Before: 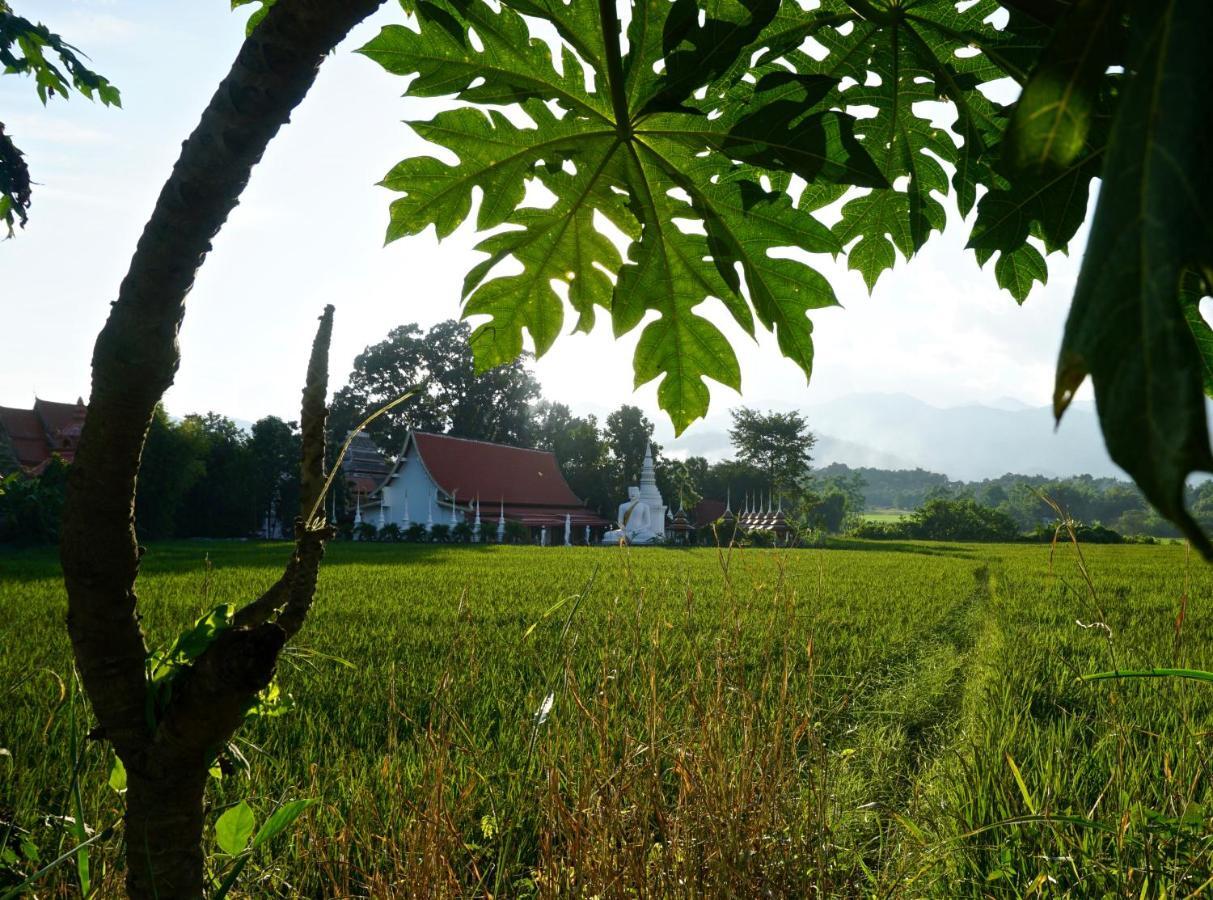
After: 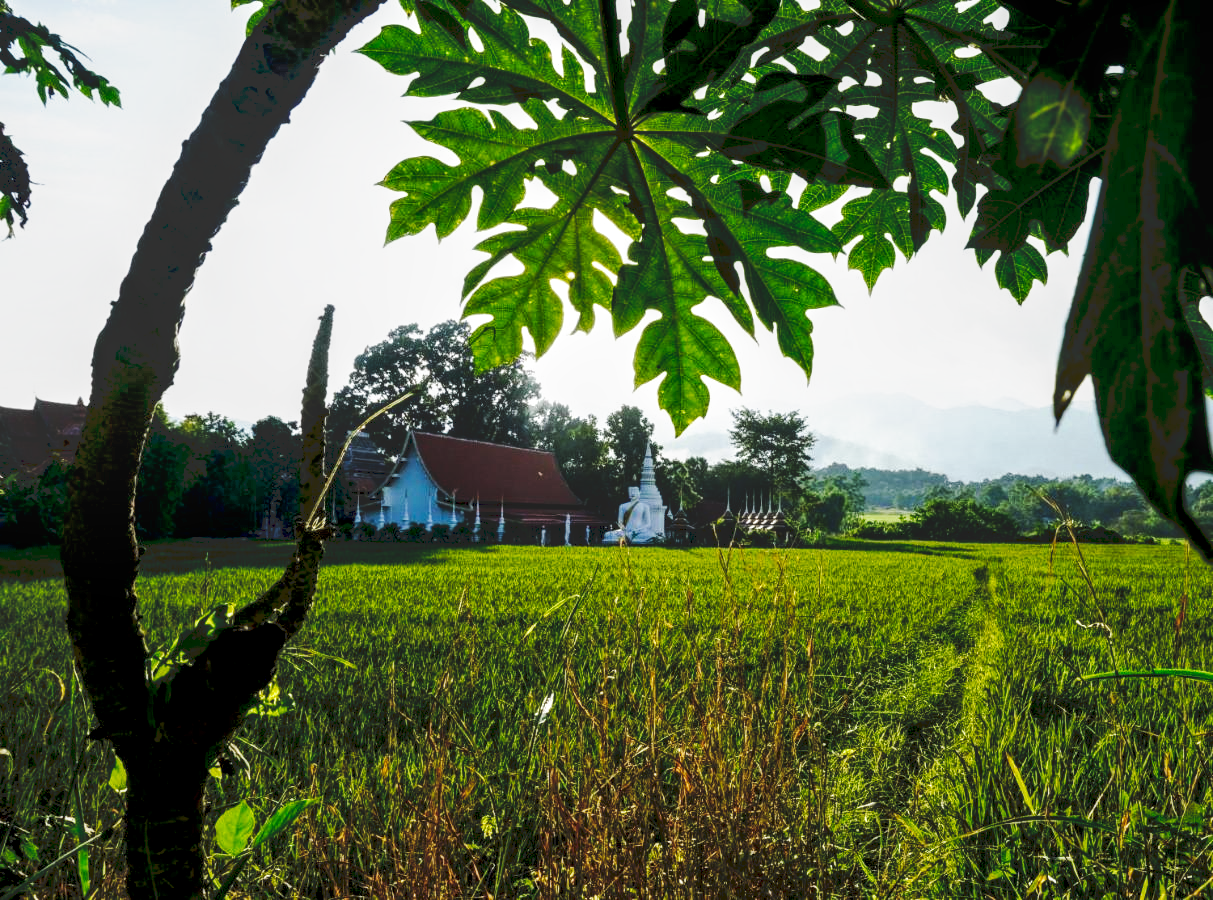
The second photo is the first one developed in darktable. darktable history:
local contrast: on, module defaults
tone curve: curves: ch0 [(0, 0) (0.003, 0.126) (0.011, 0.129) (0.025, 0.129) (0.044, 0.136) (0.069, 0.145) (0.1, 0.162) (0.136, 0.182) (0.177, 0.211) (0.224, 0.254) (0.277, 0.307) (0.335, 0.366) (0.399, 0.441) (0.468, 0.533) (0.543, 0.624) (0.623, 0.702) (0.709, 0.774) (0.801, 0.835) (0.898, 0.904) (1, 1)], preserve colors none
filmic rgb: black relative exposure -8.7 EV, white relative exposure 2.7 EV, threshold 3 EV, target black luminance 0%, hardness 6.25, latitude 76.53%, contrast 1.326, shadows ↔ highlights balance -0.349%, preserve chrominance no, color science v4 (2020), enable highlight reconstruction true
white balance: emerald 1
